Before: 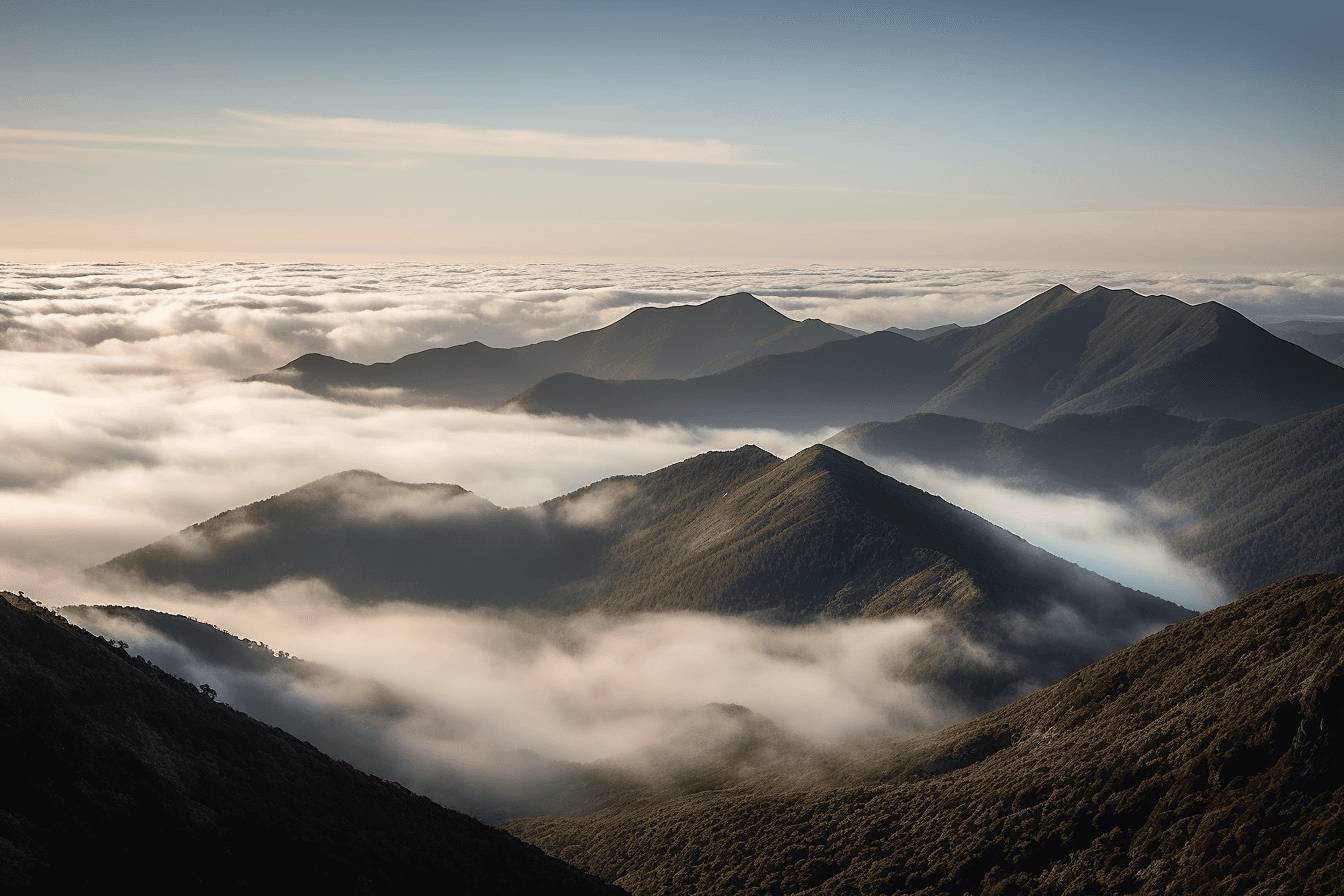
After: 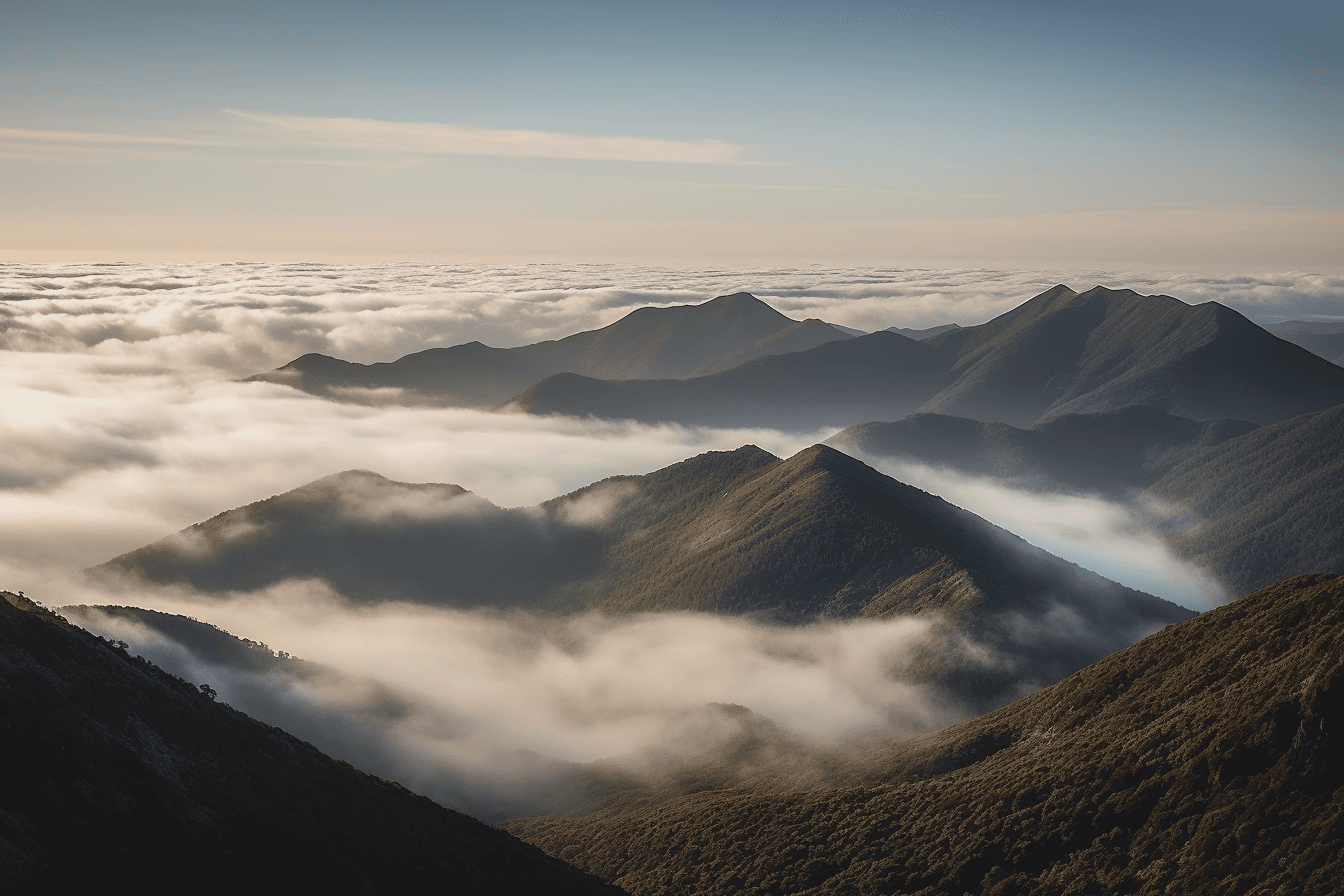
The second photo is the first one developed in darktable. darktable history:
contrast brightness saturation: contrast -0.105
